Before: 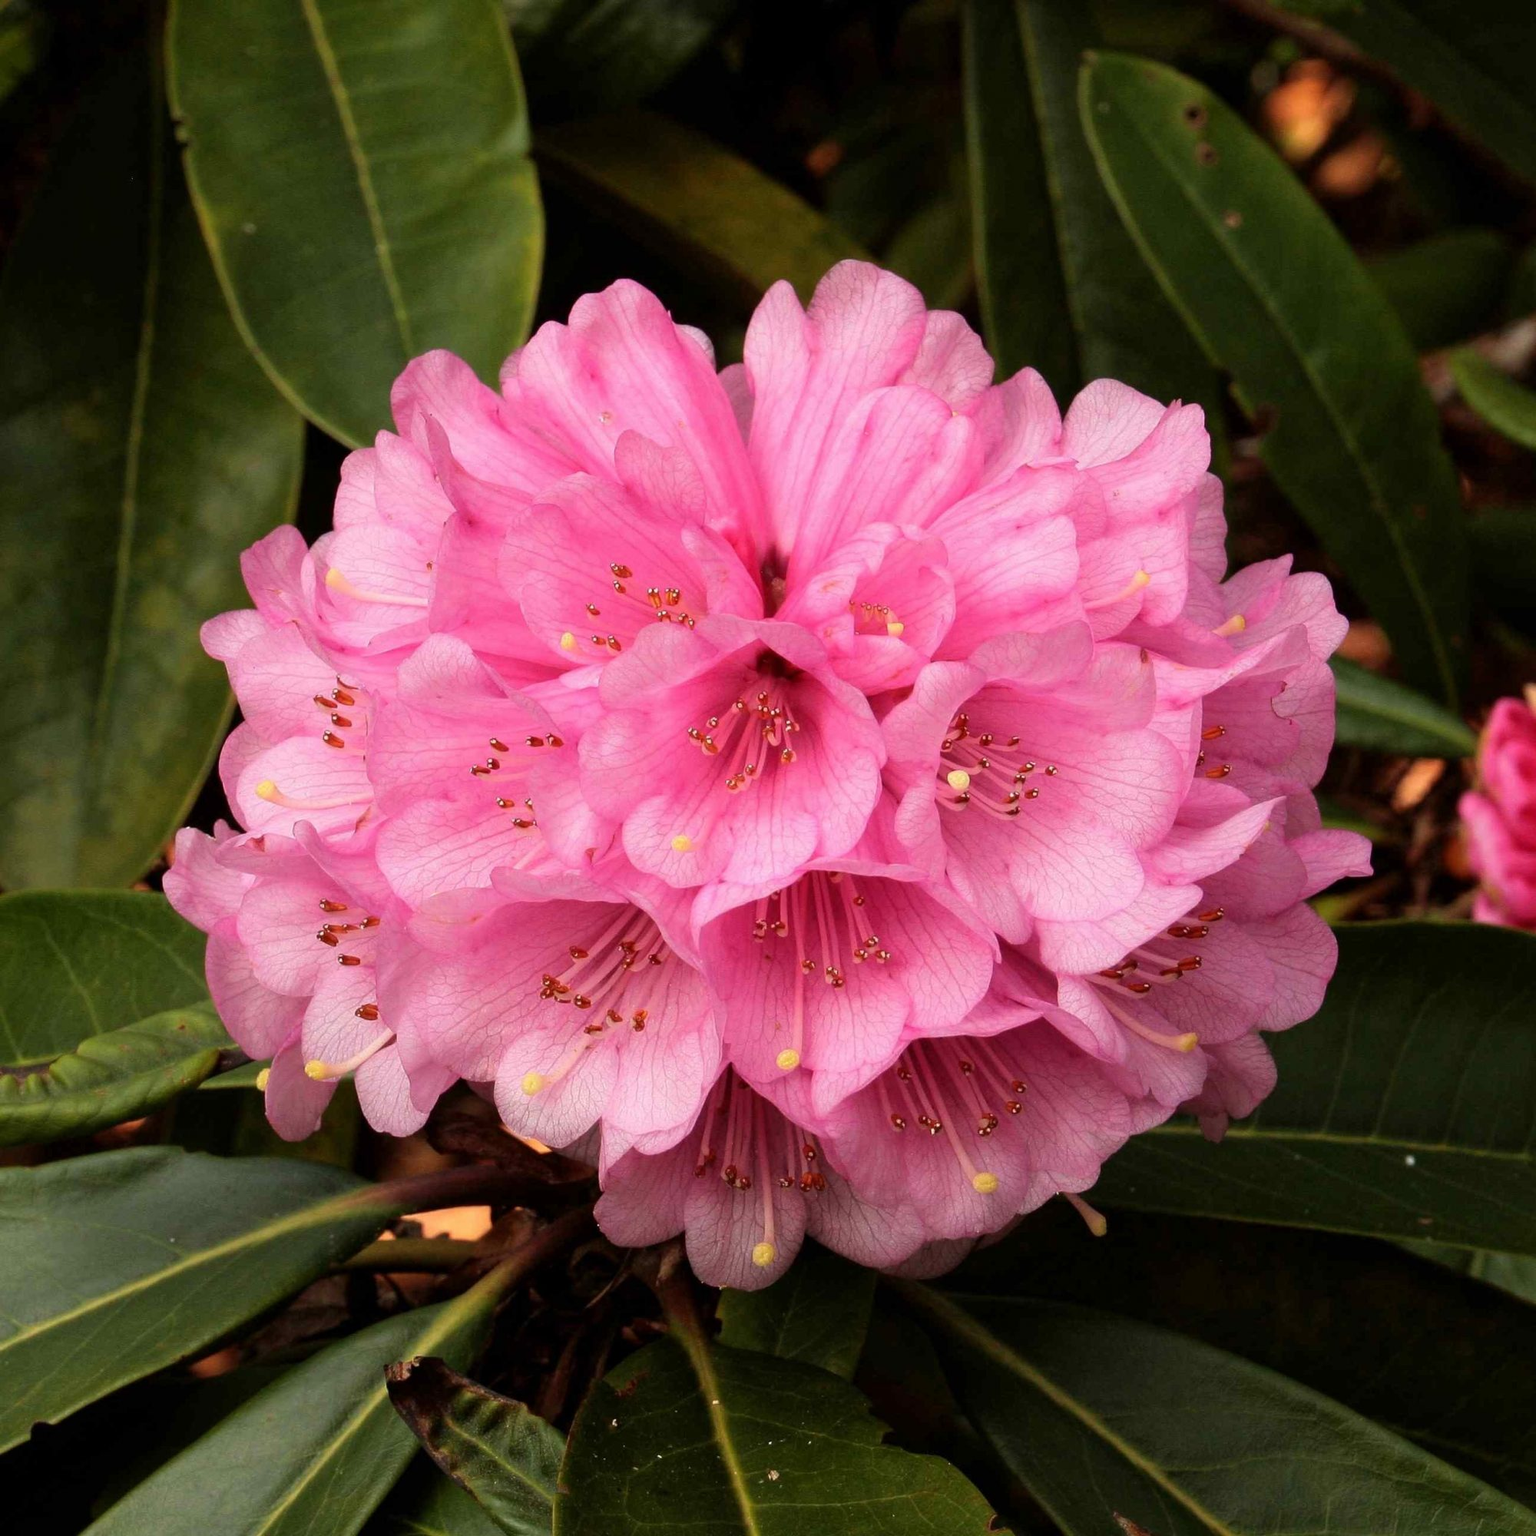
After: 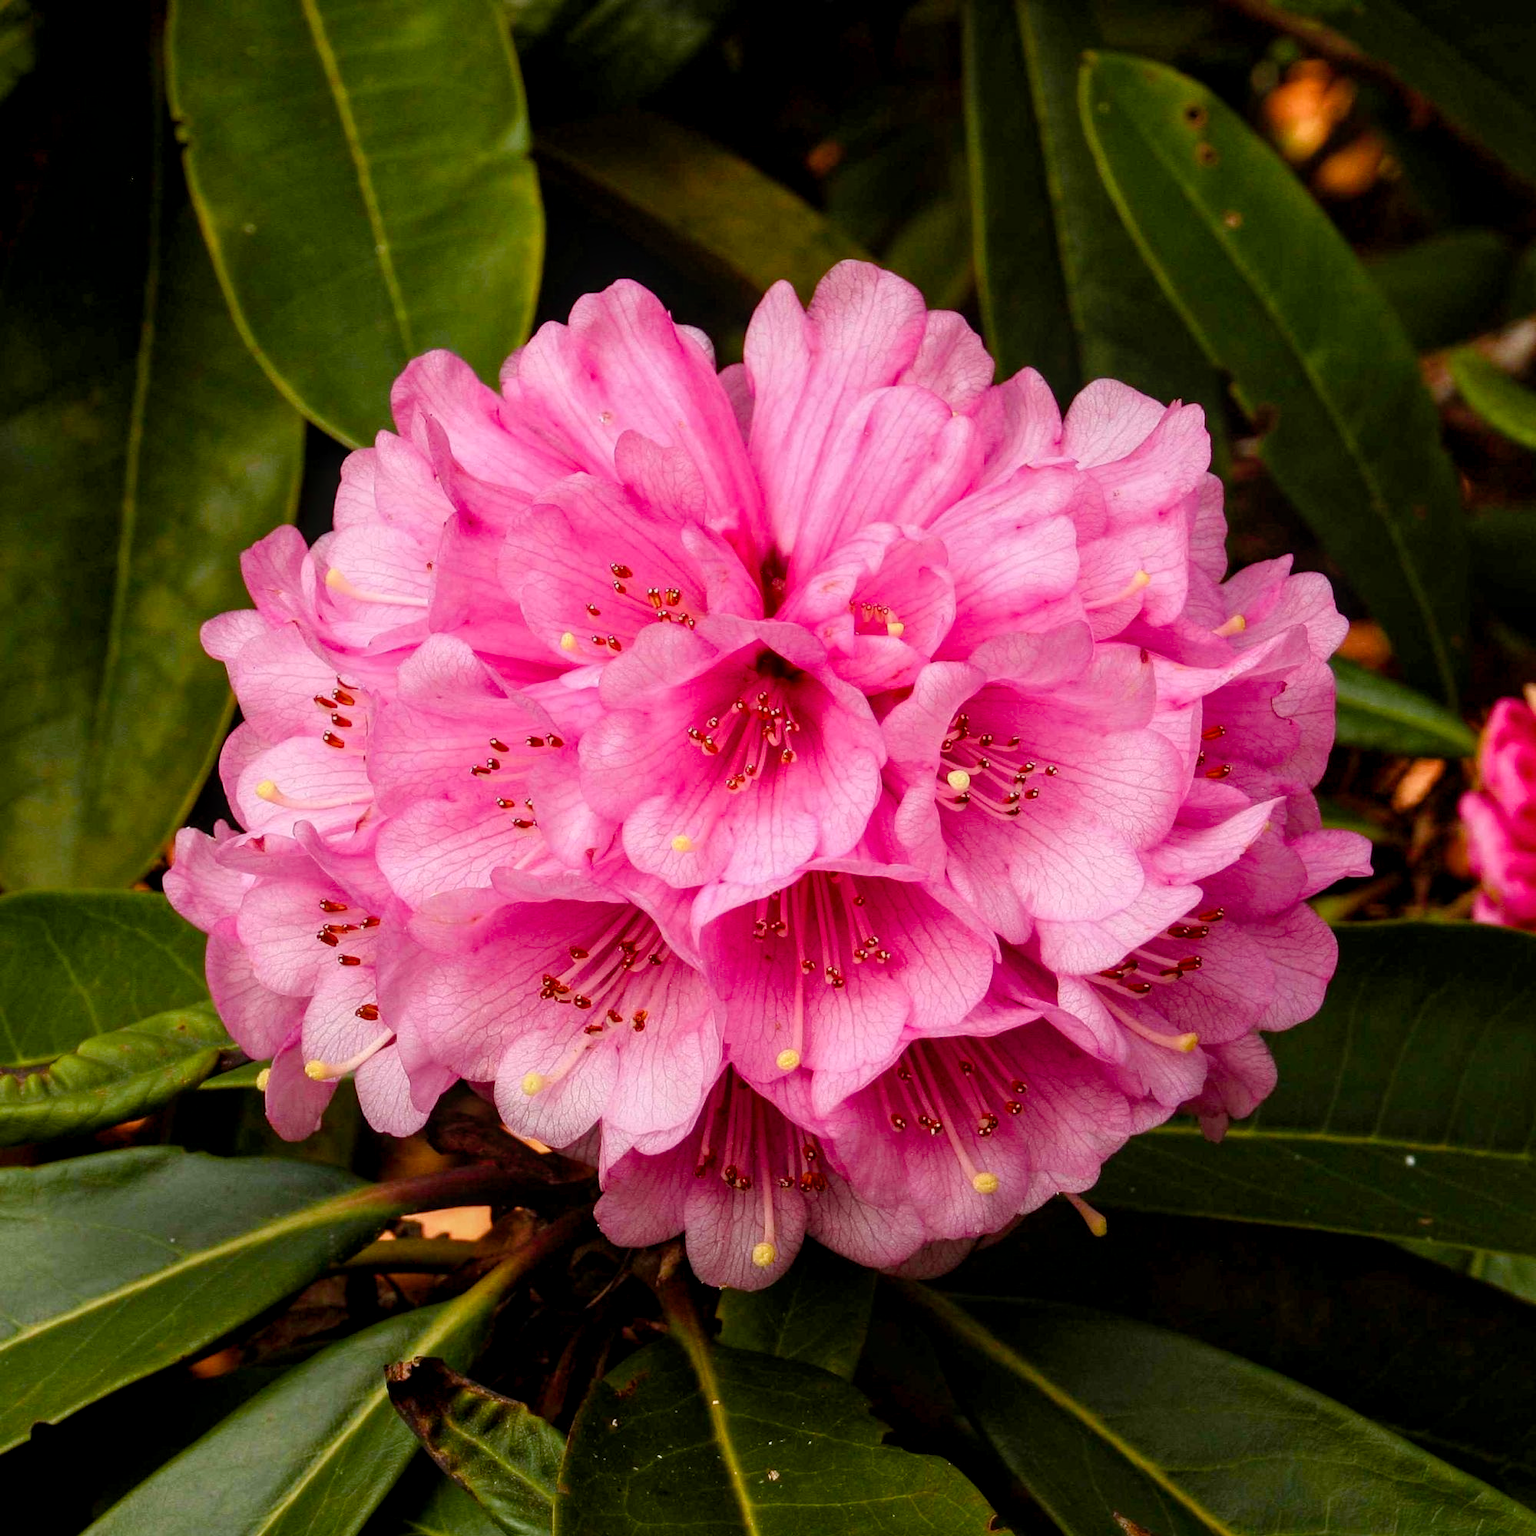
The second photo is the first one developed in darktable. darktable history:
color balance rgb: perceptual saturation grading › global saturation 20%, perceptual saturation grading › highlights -25%, perceptual saturation grading › shadows 50%
local contrast: on, module defaults
